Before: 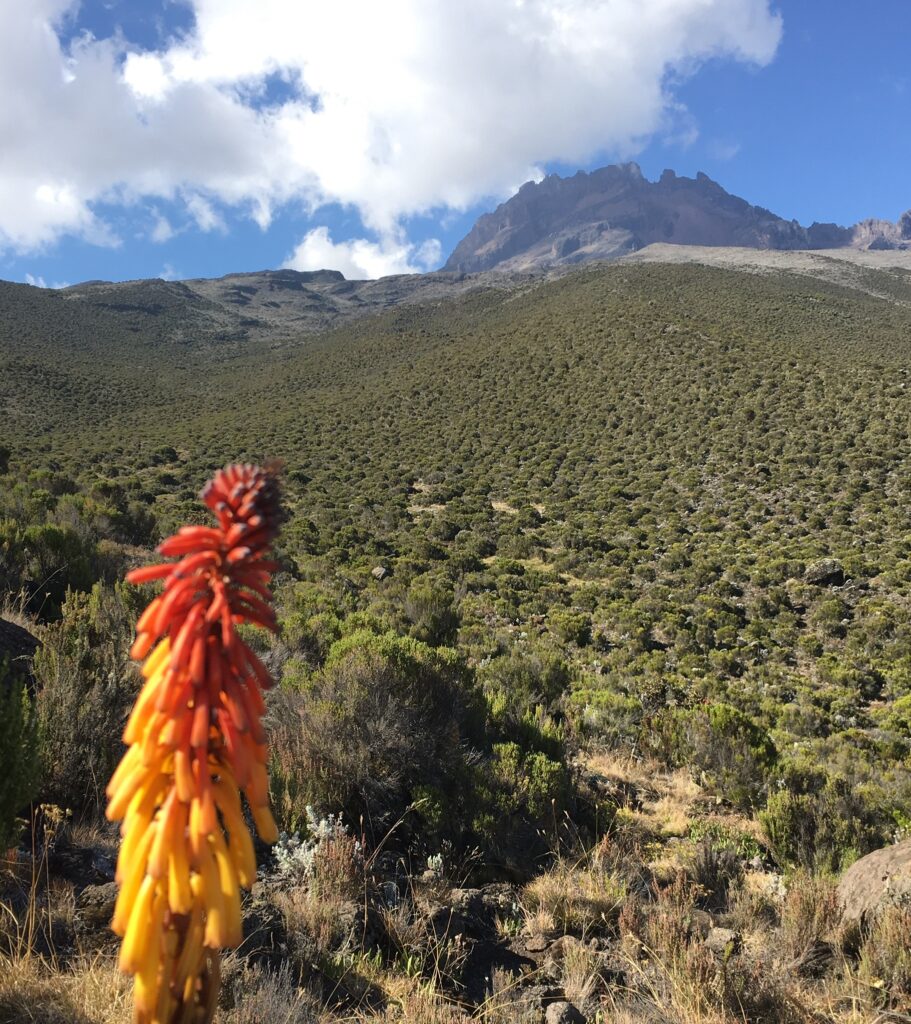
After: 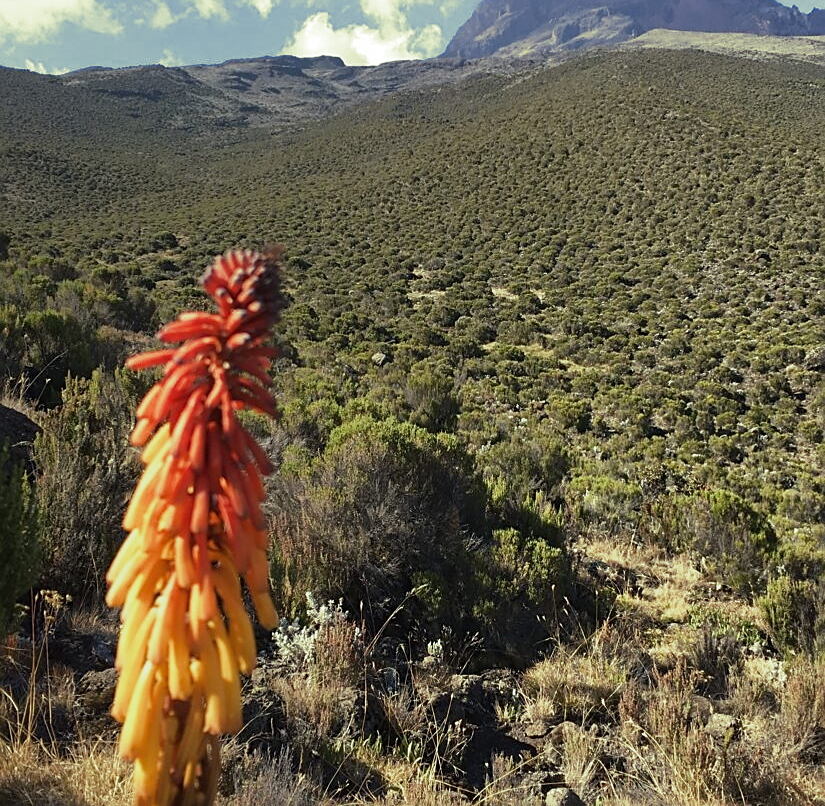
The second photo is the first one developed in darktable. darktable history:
sharpen: on, module defaults
split-toning: shadows › hue 290.82°, shadows › saturation 0.34, highlights › saturation 0.38, balance 0, compress 50%
crop: top 20.916%, right 9.437%, bottom 0.316%
